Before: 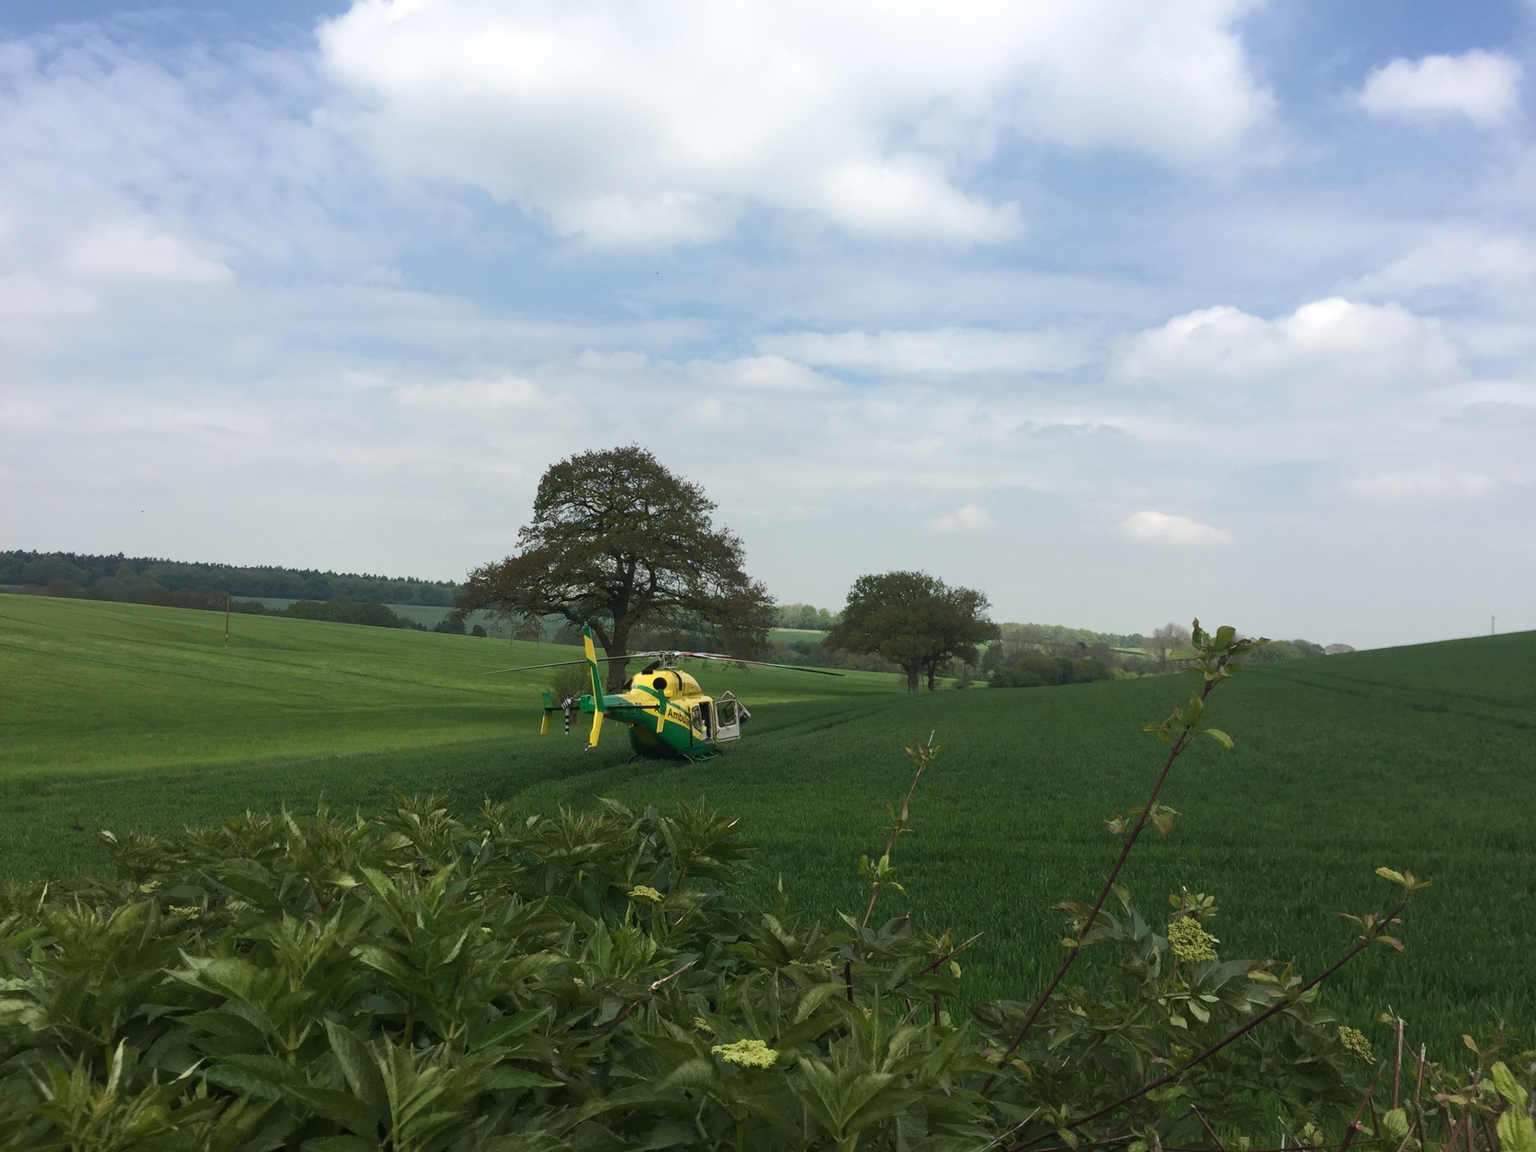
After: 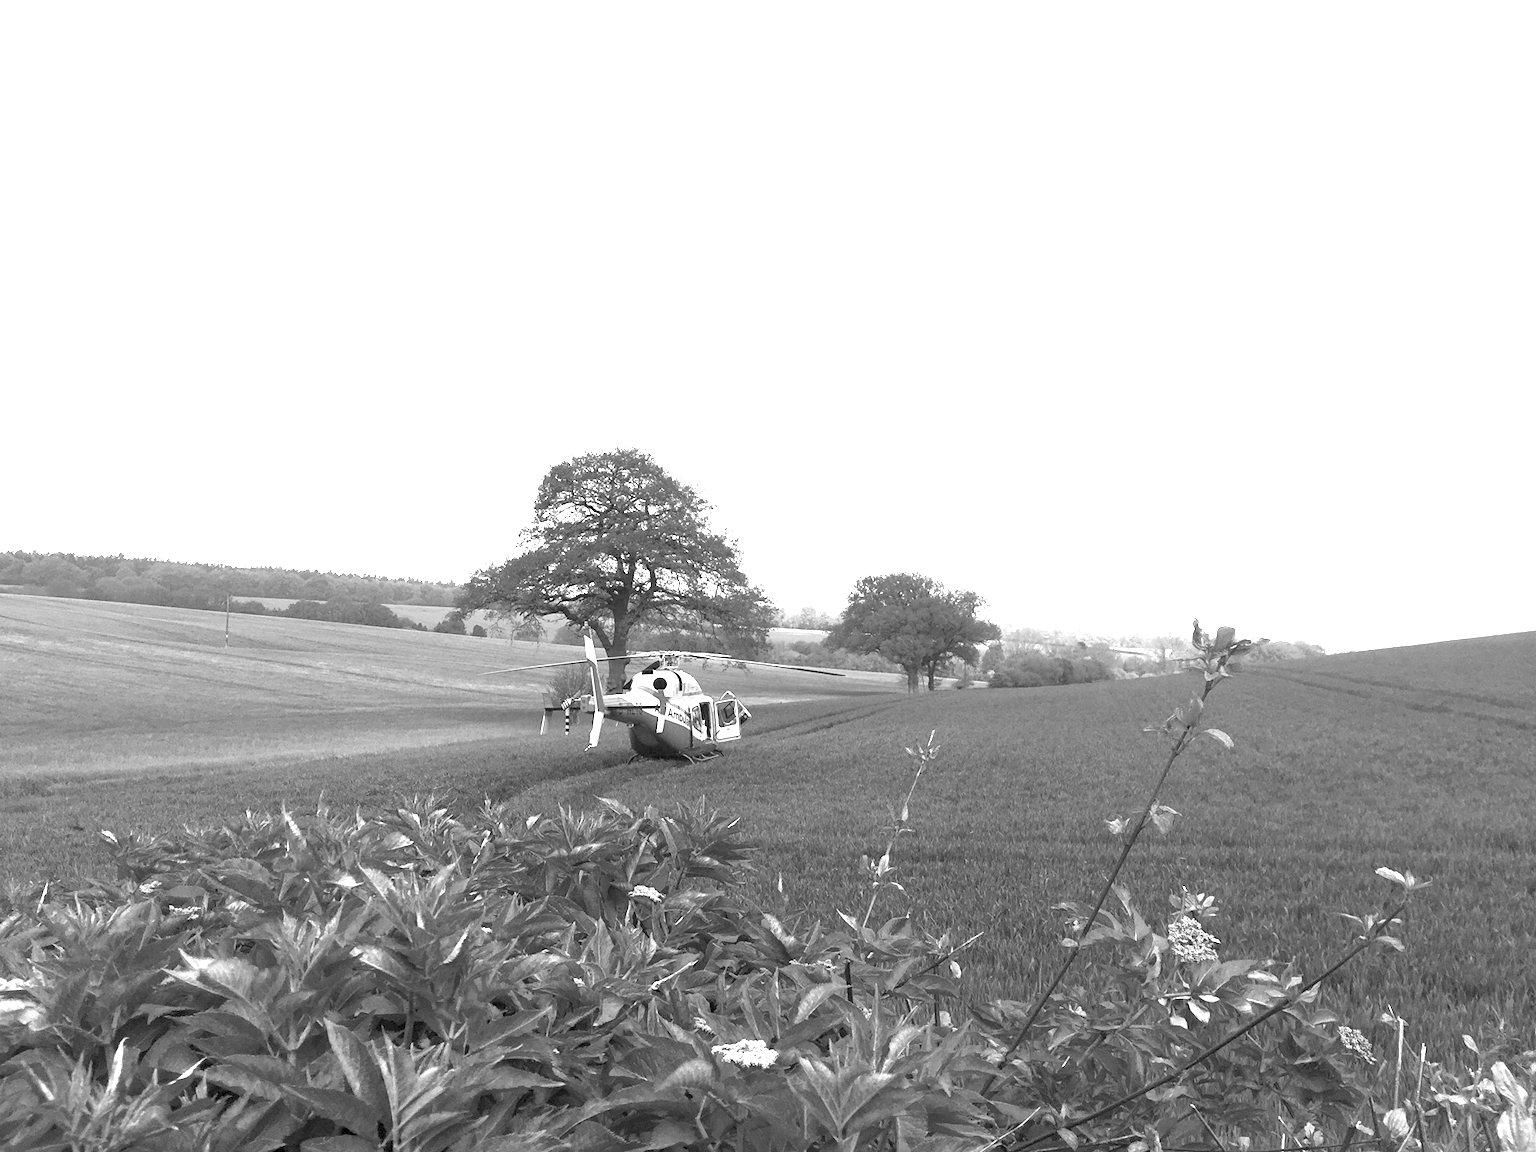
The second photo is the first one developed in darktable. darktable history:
color calibration: output gray [0.253, 0.26, 0.487, 0], gray › normalize channels true, illuminant same as pipeline (D50), adaptation XYZ, x 0.346, y 0.359, gamut compression 0
exposure: black level correction 0, exposure 2.327 EV, compensate exposure bias true, compensate highlight preservation false
rgb levels: levels [[0.01, 0.419, 0.839], [0, 0.5, 1], [0, 0.5, 1]]
color balance: input saturation 80.07%
